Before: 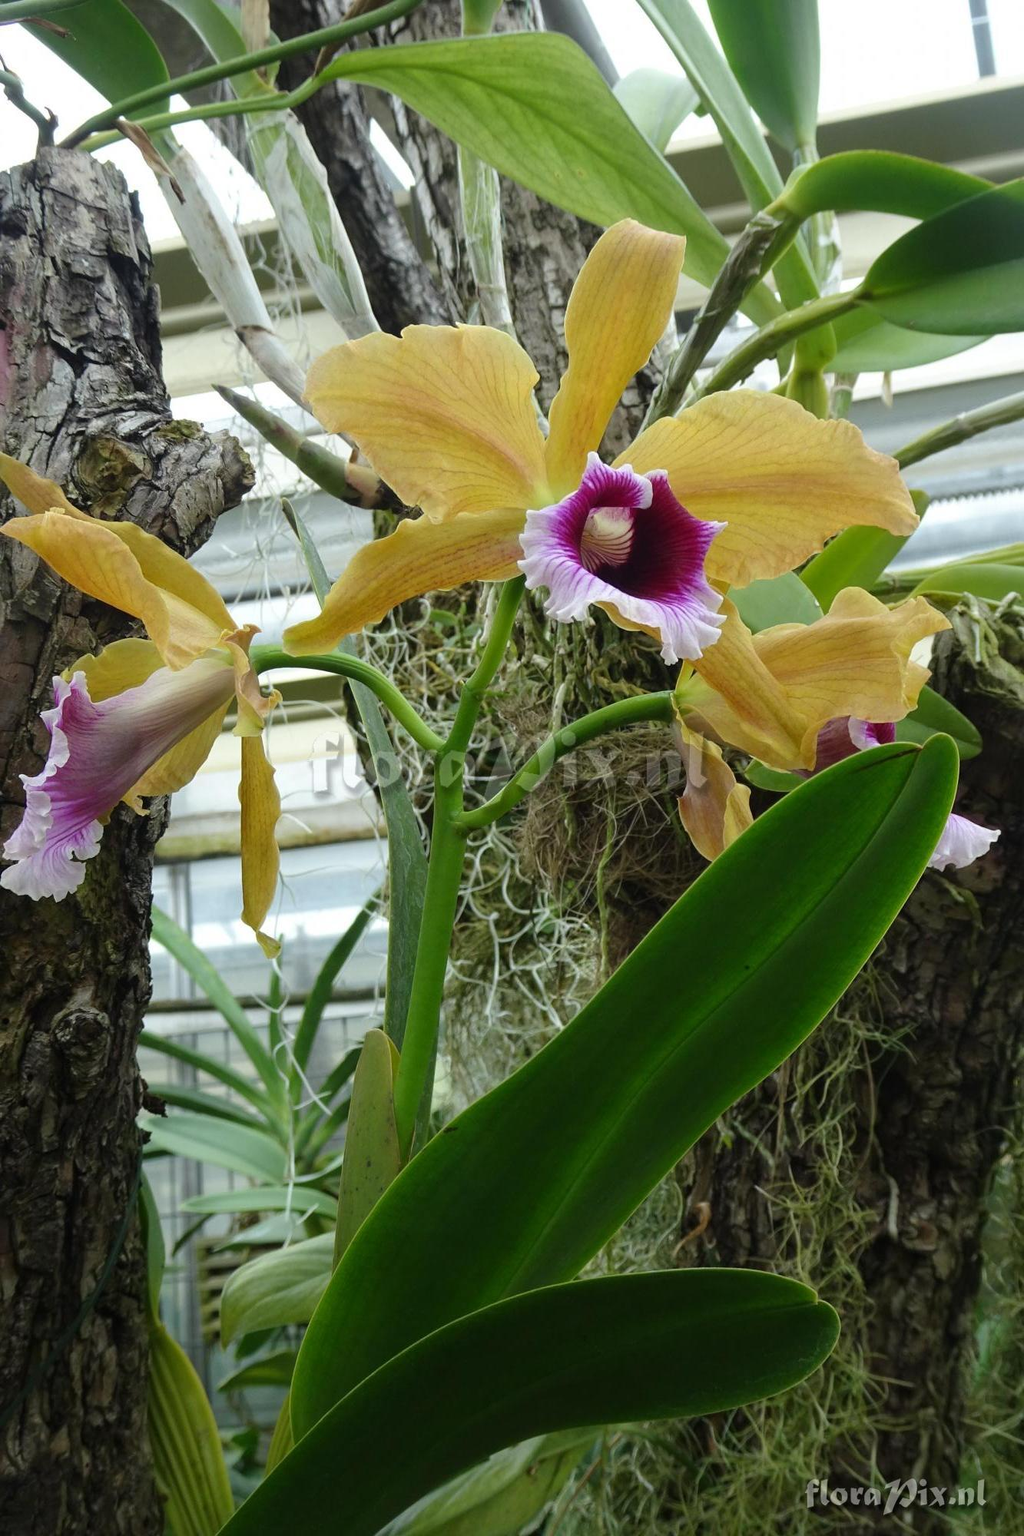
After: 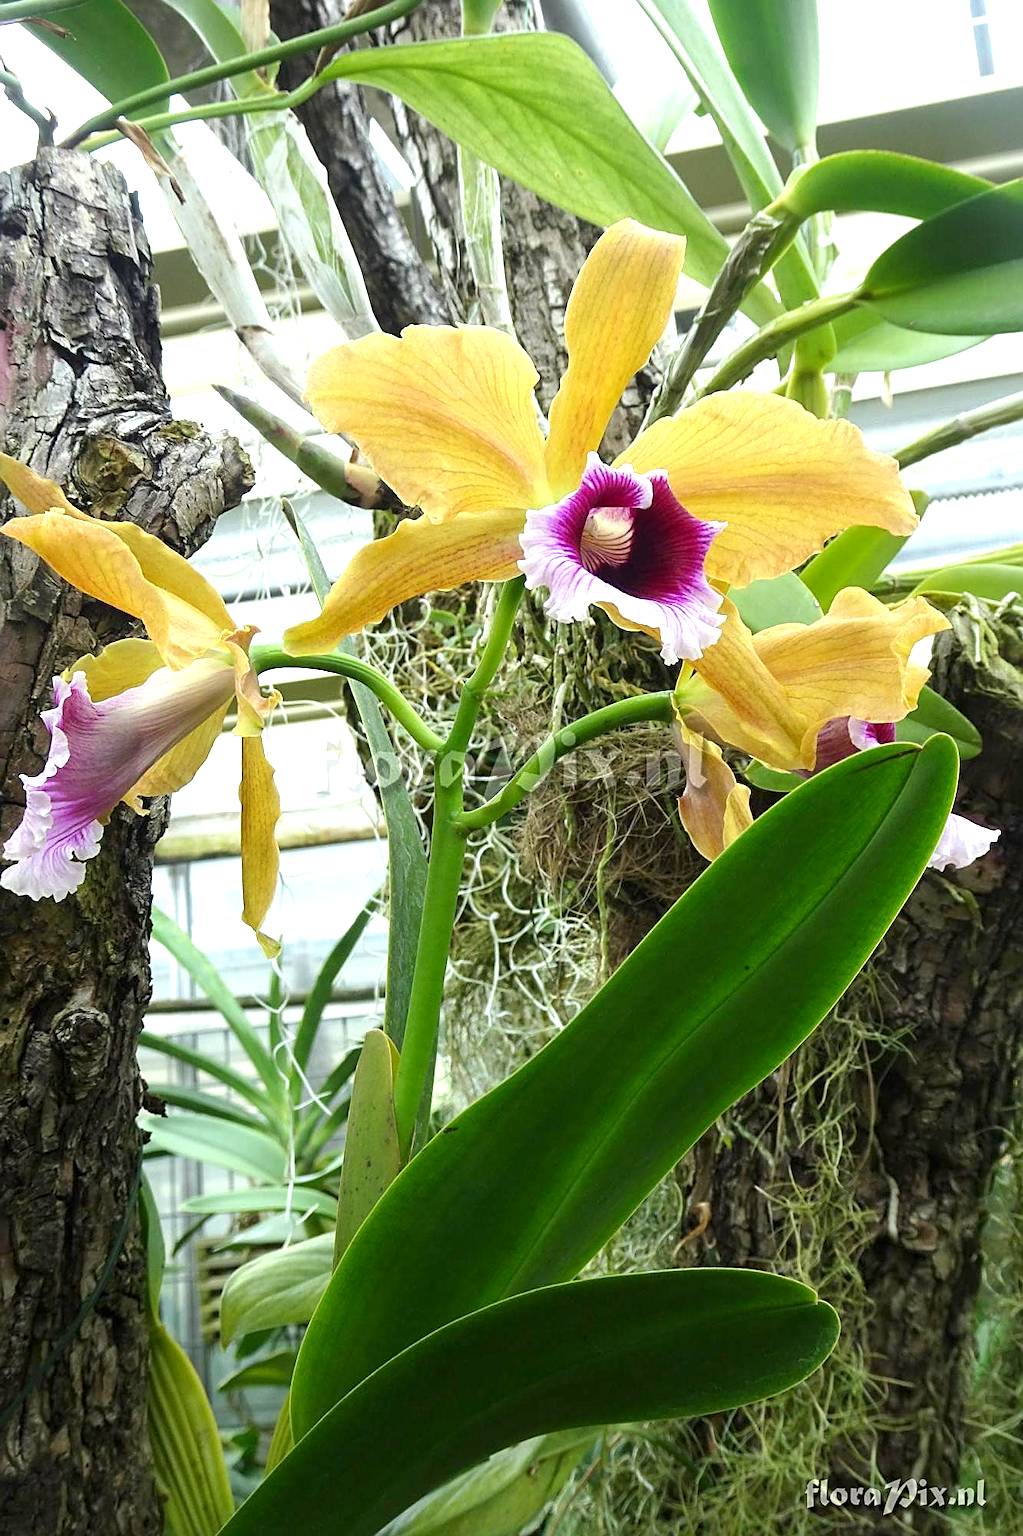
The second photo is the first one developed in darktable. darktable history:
sharpen: on, module defaults
exposure: black level correction 0.002, exposure 1 EV, compensate highlight preservation false
